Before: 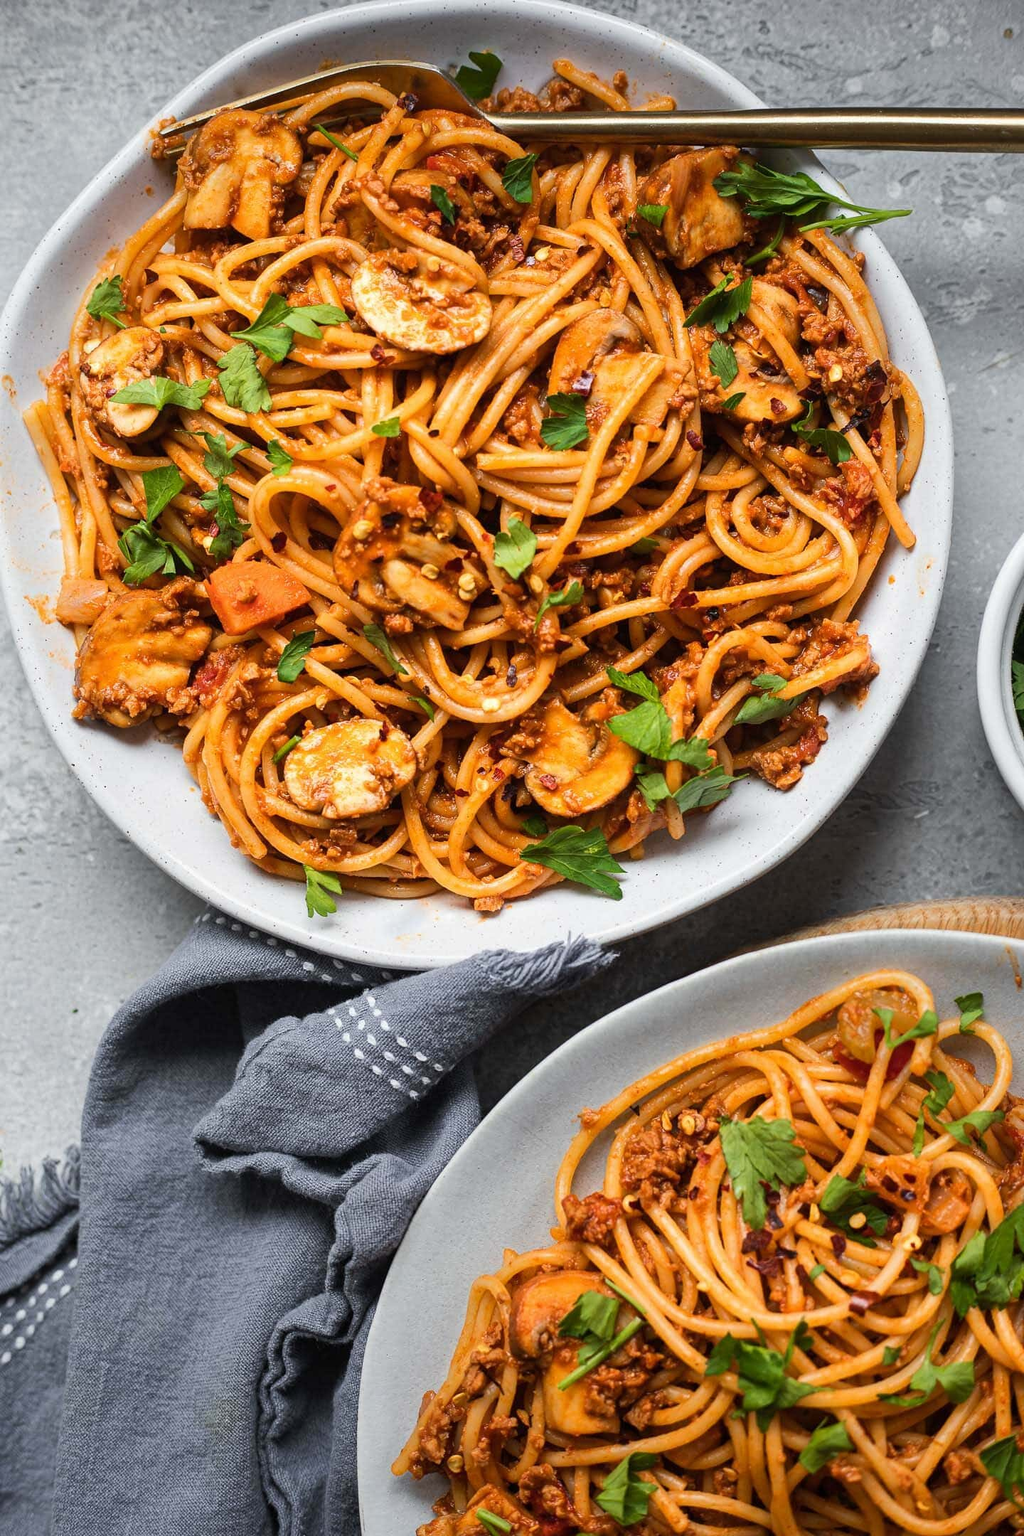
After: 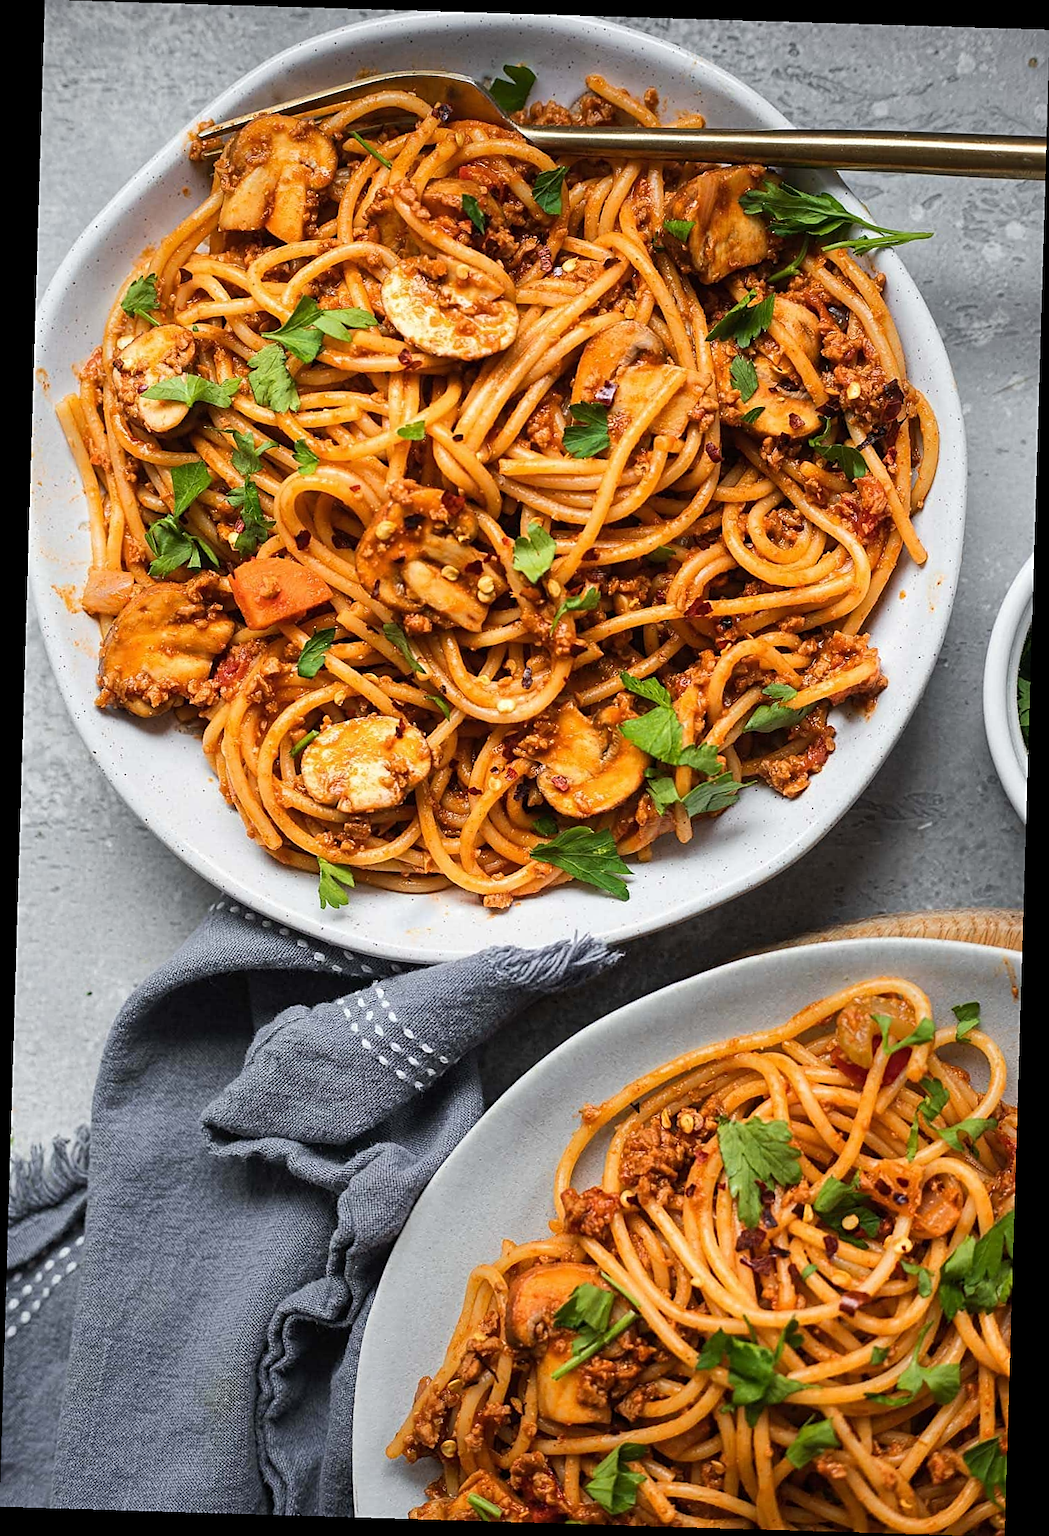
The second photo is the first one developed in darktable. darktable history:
white balance: emerald 1
rotate and perspective: rotation 1.72°, automatic cropping off
sharpen: on, module defaults
